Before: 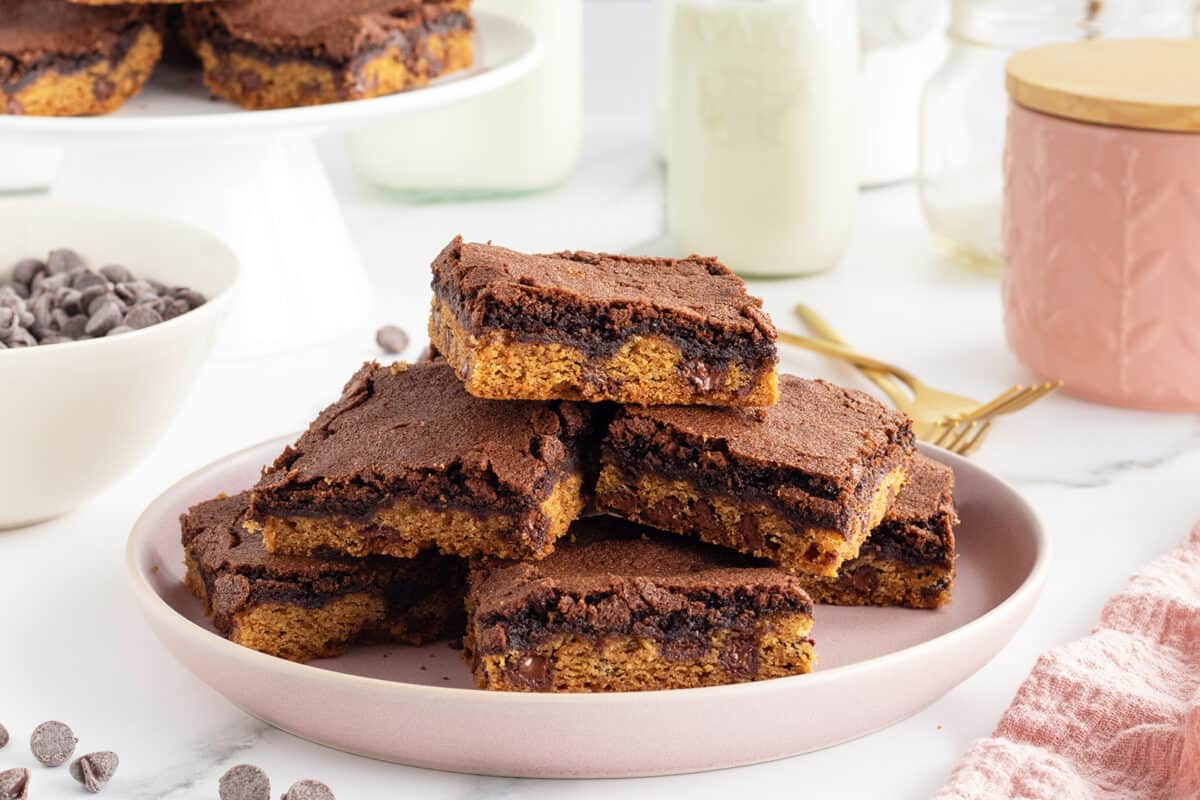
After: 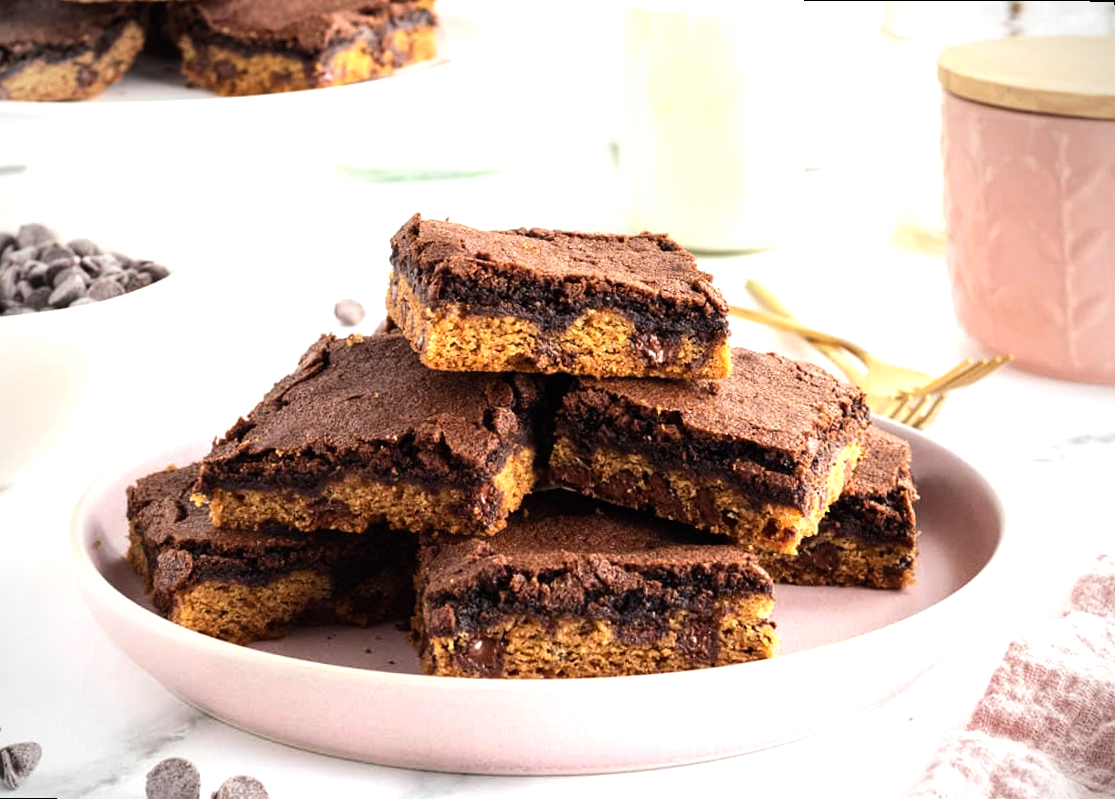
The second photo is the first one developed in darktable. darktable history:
rotate and perspective: rotation 0.215°, lens shift (vertical) -0.139, crop left 0.069, crop right 0.939, crop top 0.002, crop bottom 0.996
tone equalizer: -8 EV -0.75 EV, -7 EV -0.7 EV, -6 EV -0.6 EV, -5 EV -0.4 EV, -3 EV 0.4 EV, -2 EV 0.6 EV, -1 EV 0.7 EV, +0 EV 0.75 EV, edges refinement/feathering 500, mask exposure compensation -1.57 EV, preserve details no
vignetting: unbound false
